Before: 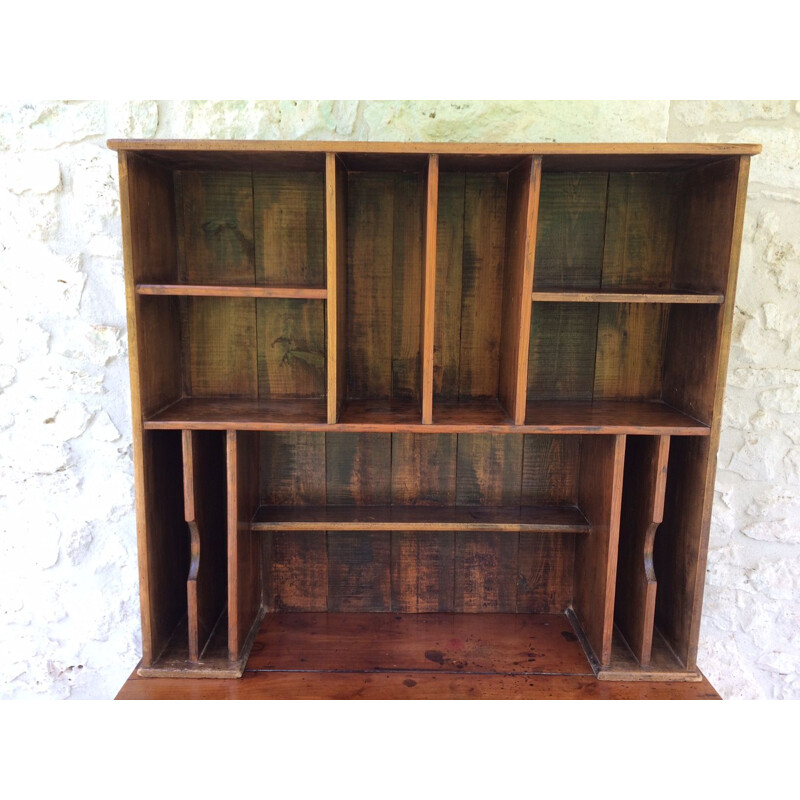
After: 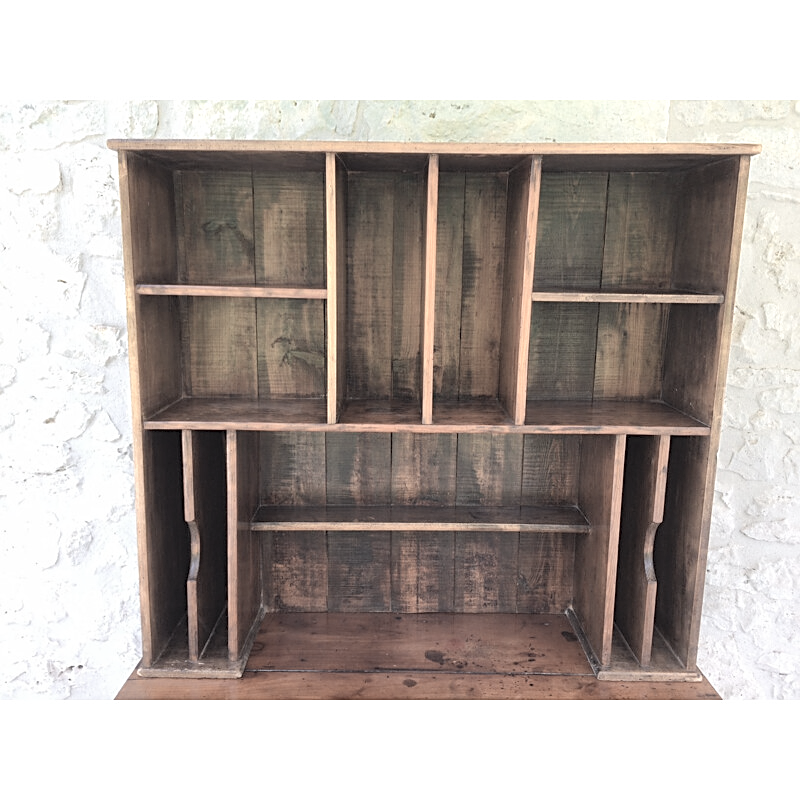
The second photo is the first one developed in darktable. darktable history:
shadows and highlights: shadows 25.6, highlights -26.22
sharpen: on, module defaults
contrast brightness saturation: brightness 0.18, saturation -0.481
color zones: curves: ch0 [(0.018, 0.548) (0.224, 0.64) (0.425, 0.447) (0.675, 0.575) (0.732, 0.579)]; ch1 [(0.066, 0.487) (0.25, 0.5) (0.404, 0.43) (0.75, 0.421) (0.956, 0.421)]; ch2 [(0.044, 0.561) (0.215, 0.465) (0.399, 0.544) (0.465, 0.548) (0.614, 0.447) (0.724, 0.43) (0.882, 0.623) (0.956, 0.632)], mix 41.64%
